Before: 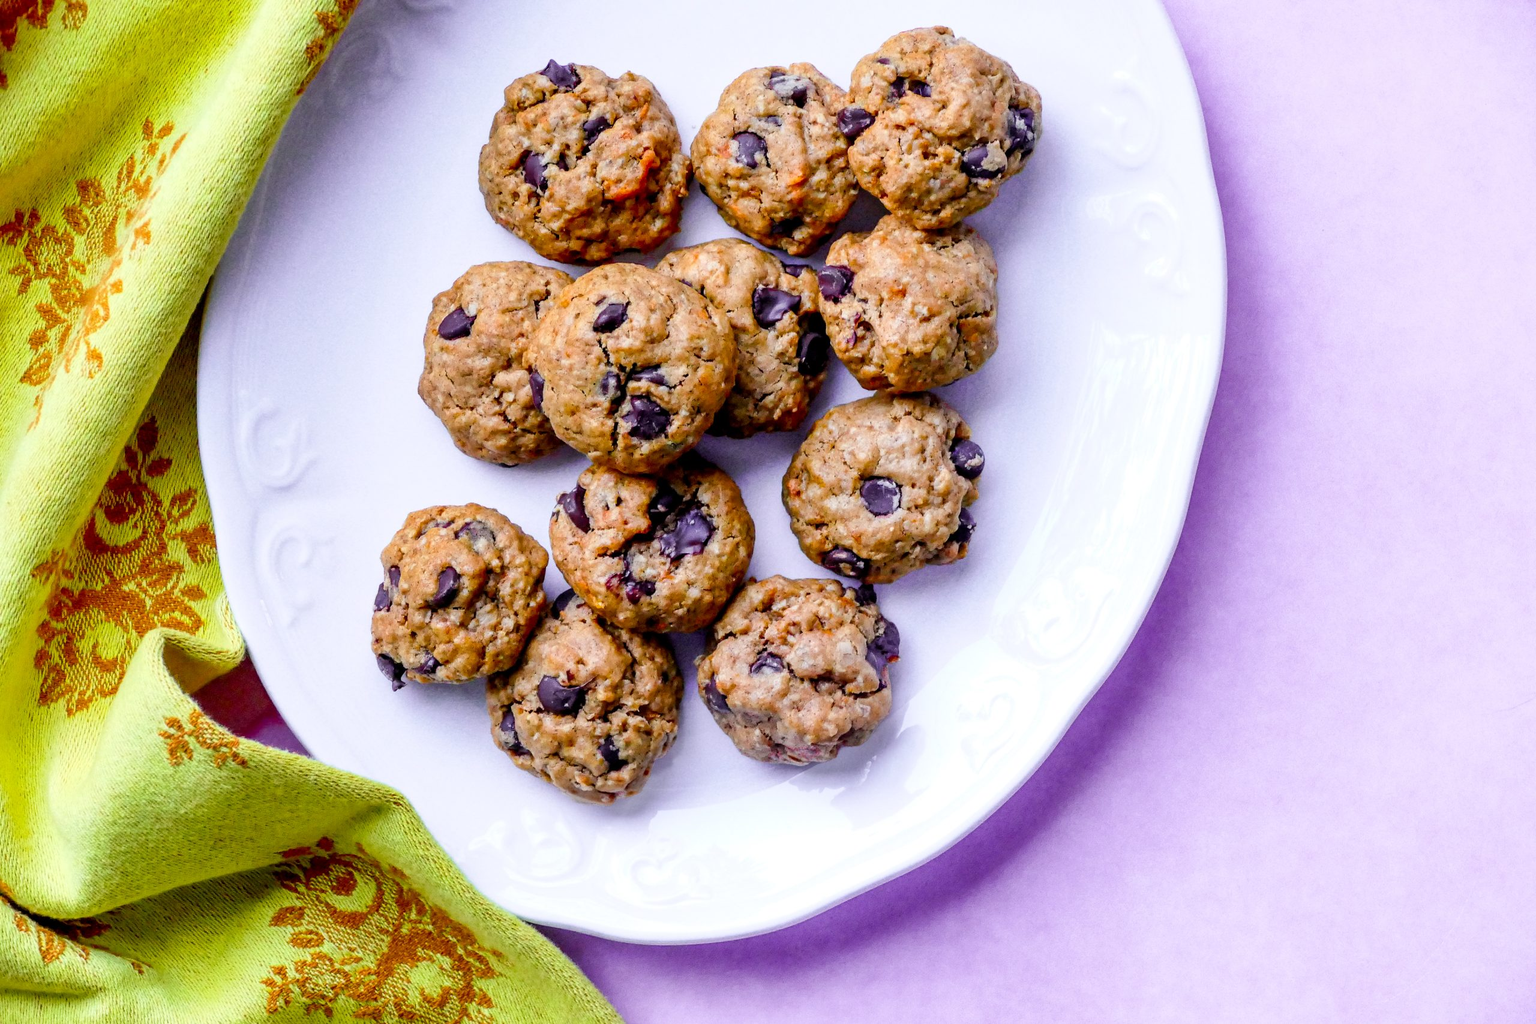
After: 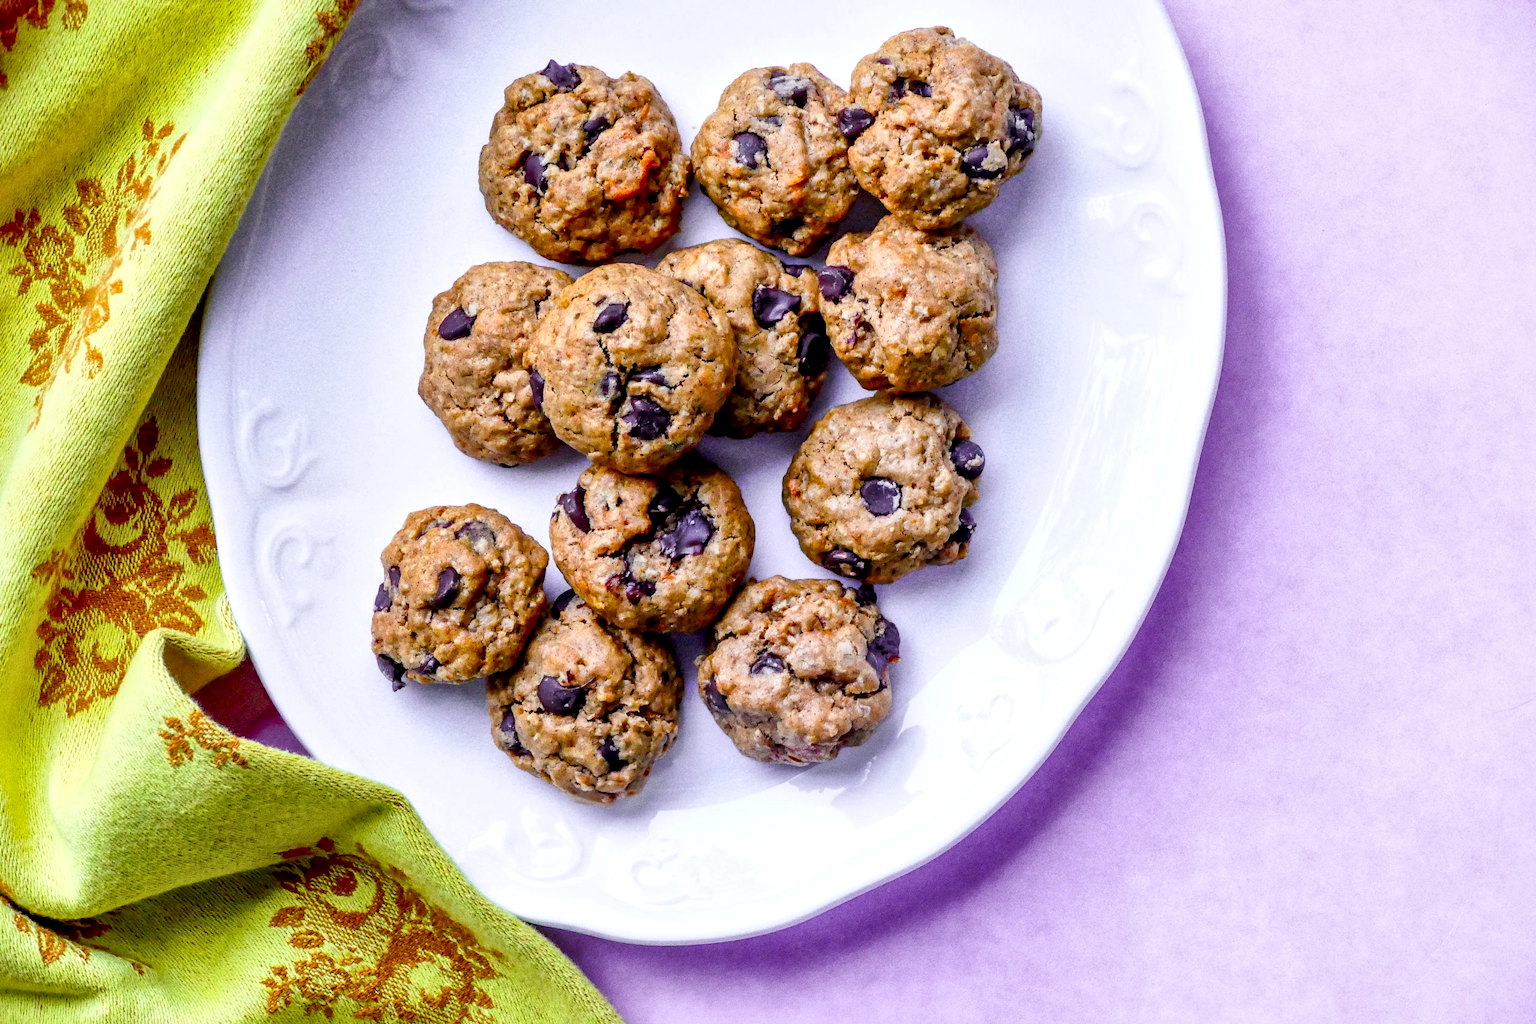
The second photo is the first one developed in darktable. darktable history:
grain: coarseness 0.47 ISO
local contrast: mode bilateral grid, contrast 20, coarseness 50, detail 161%, midtone range 0.2
